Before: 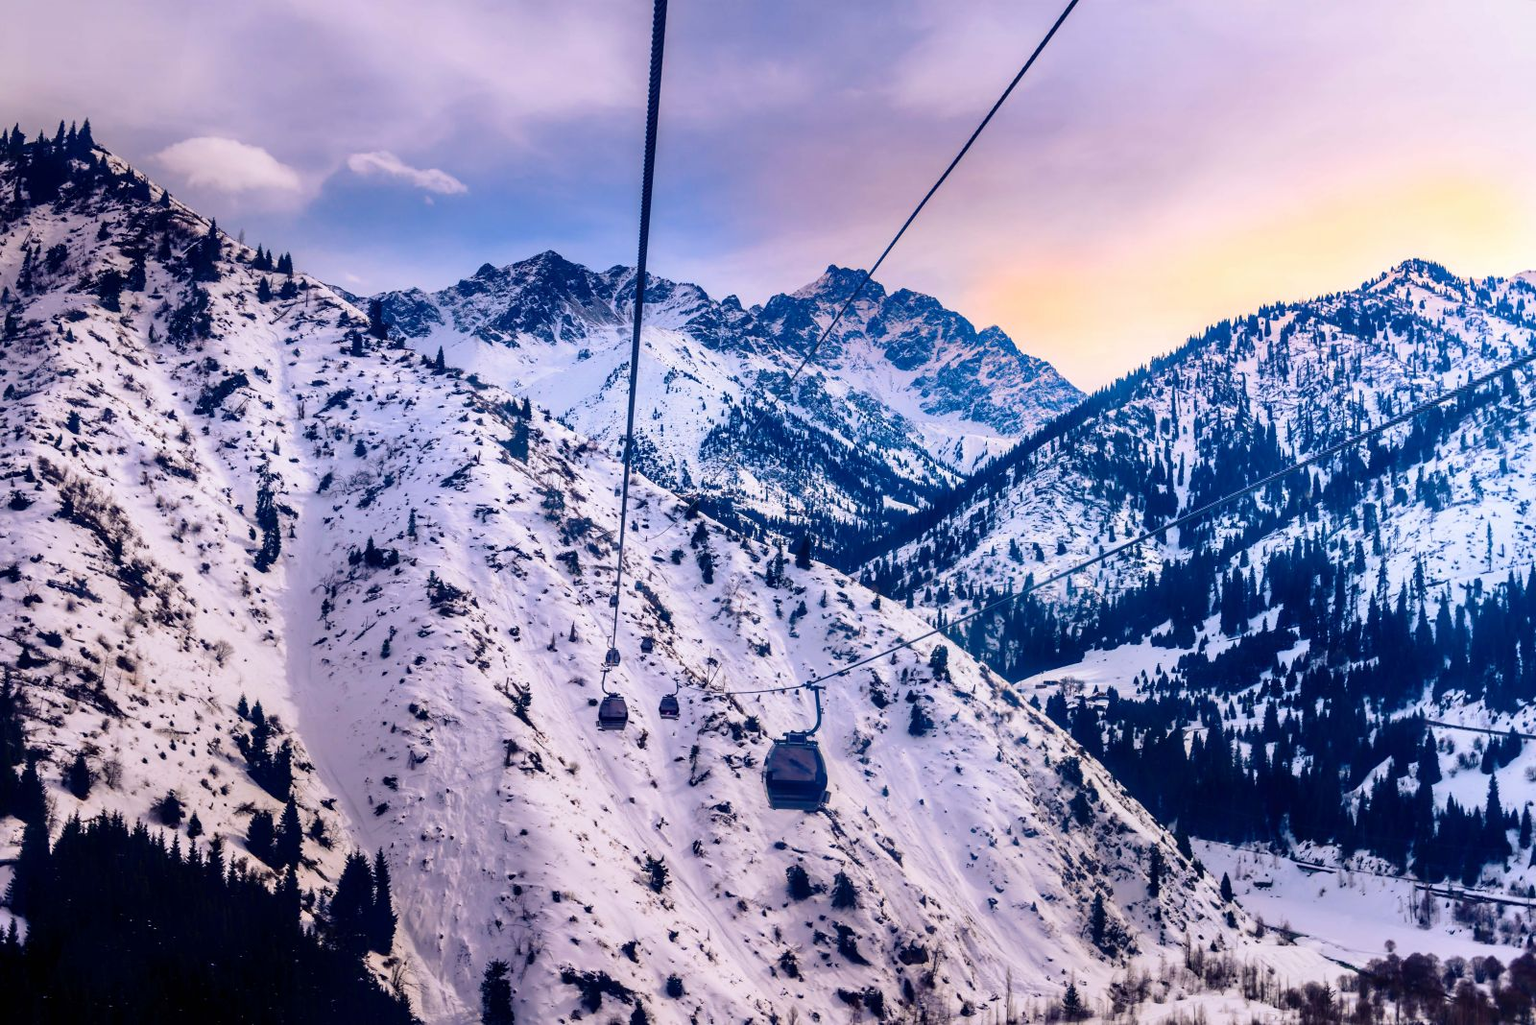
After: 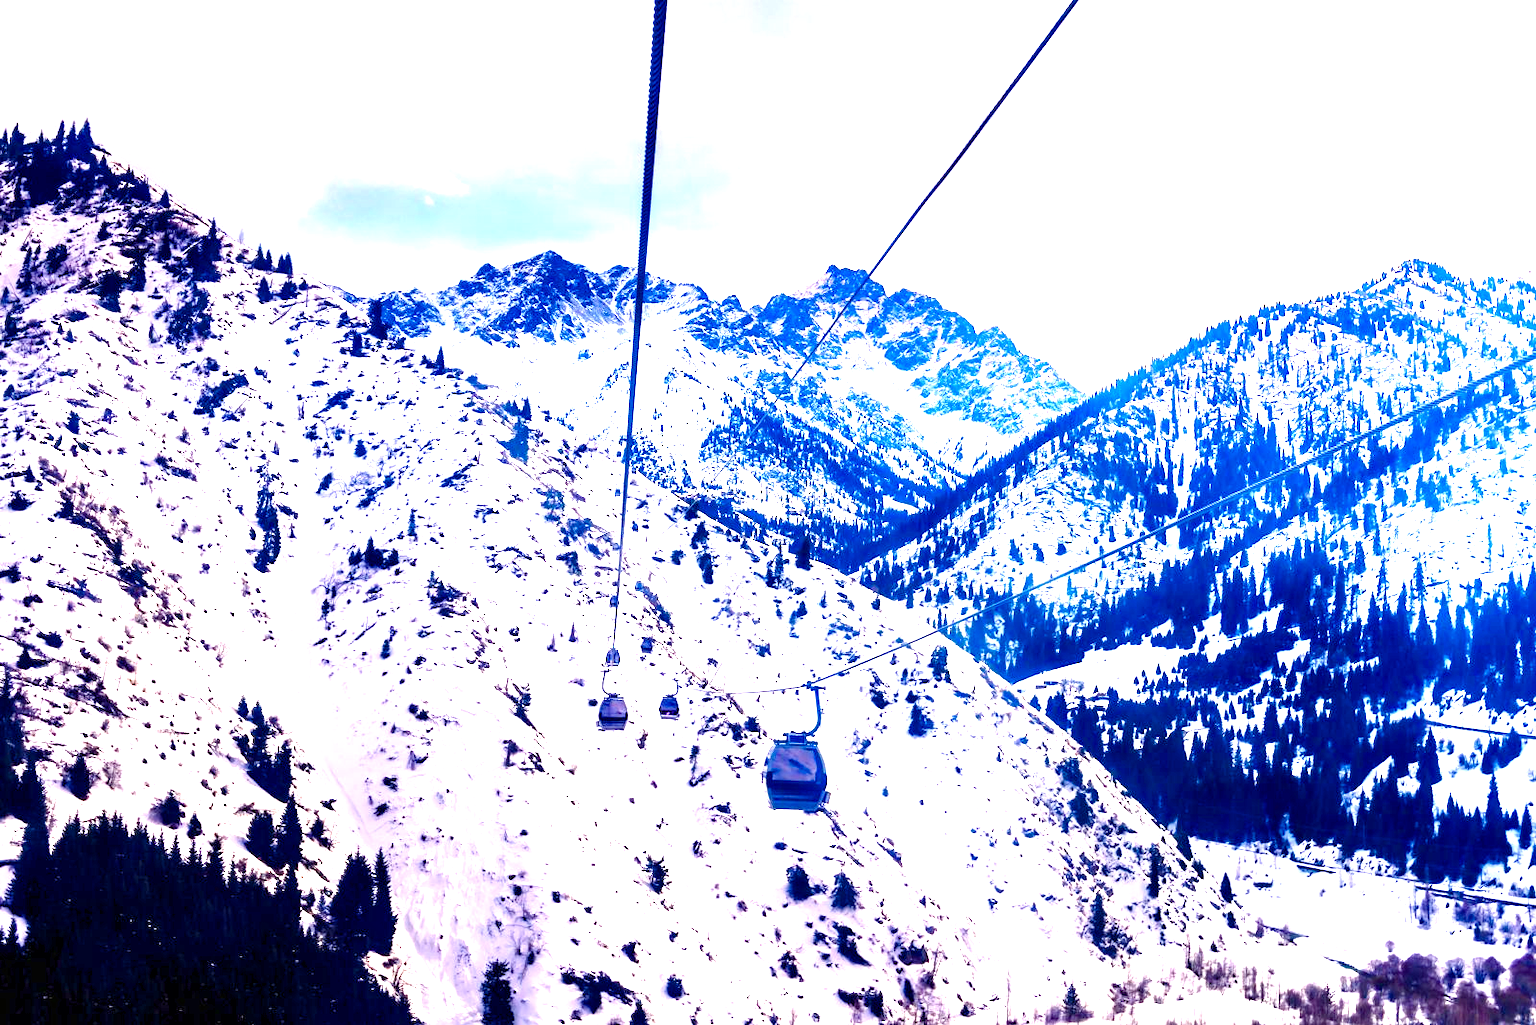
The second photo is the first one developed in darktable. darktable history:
exposure: exposure 2 EV, compensate highlight preservation false
color balance rgb: perceptual saturation grading › global saturation 20%, perceptual saturation grading › highlights -25%, perceptual saturation grading › shadows 50%
white balance: emerald 1
color calibration: illuminant same as pipeline (D50), x 0.346, y 0.359, temperature 5002.42 K
